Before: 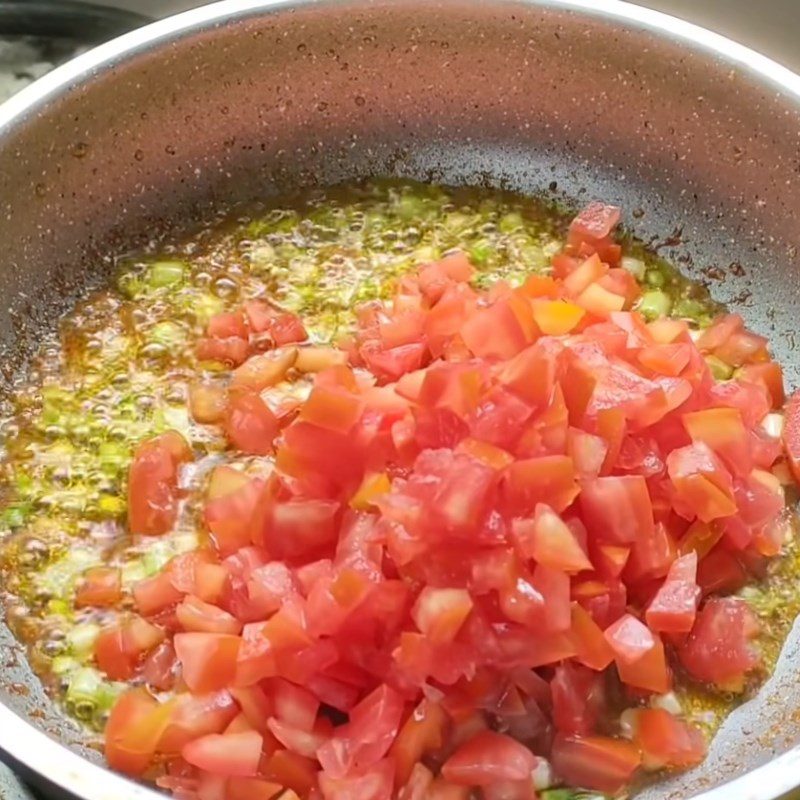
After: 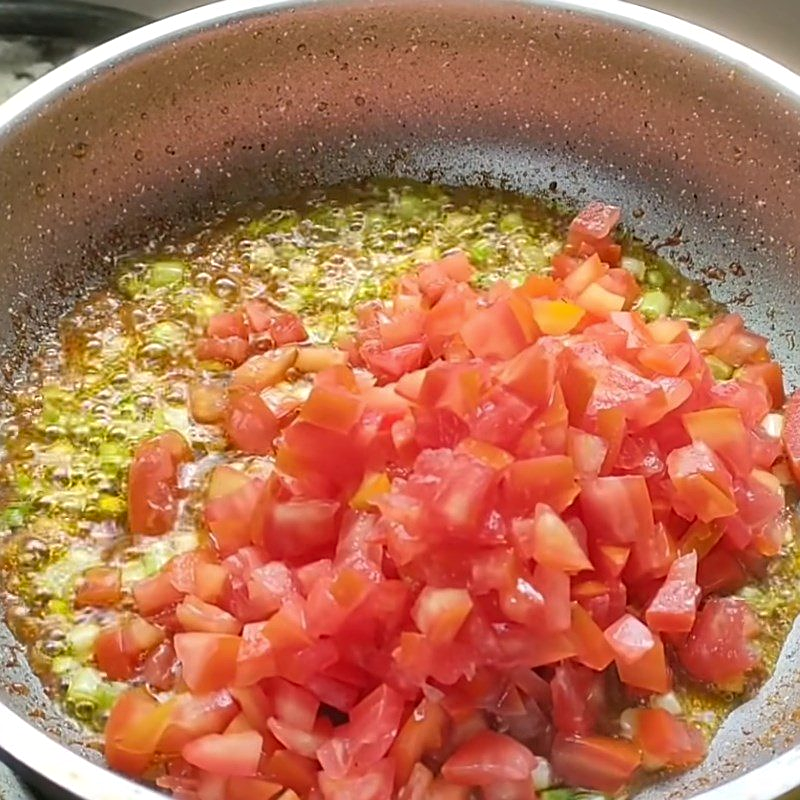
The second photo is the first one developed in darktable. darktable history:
sharpen: on, module defaults
tone equalizer: mask exposure compensation -0.511 EV
shadows and highlights: low approximation 0.01, soften with gaussian
